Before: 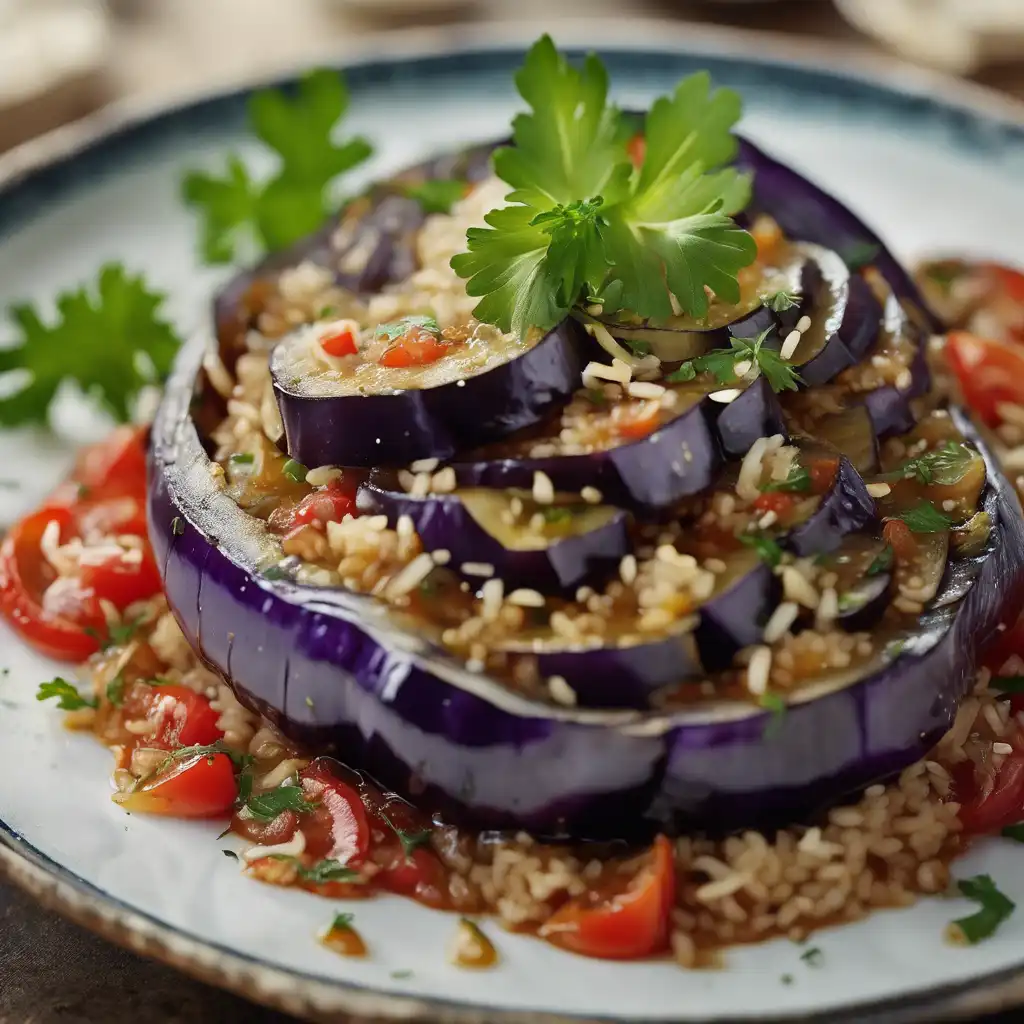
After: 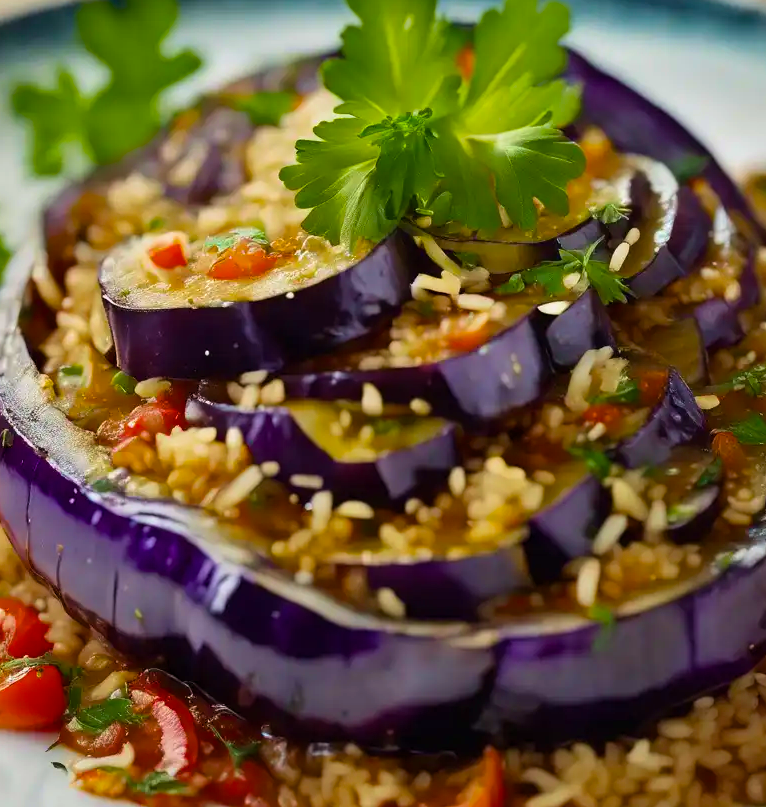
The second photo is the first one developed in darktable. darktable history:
color balance rgb: linear chroma grading › global chroma 15%, perceptual saturation grading › global saturation 30%
crop: left 16.768%, top 8.653%, right 8.362%, bottom 12.485%
velvia: on, module defaults
